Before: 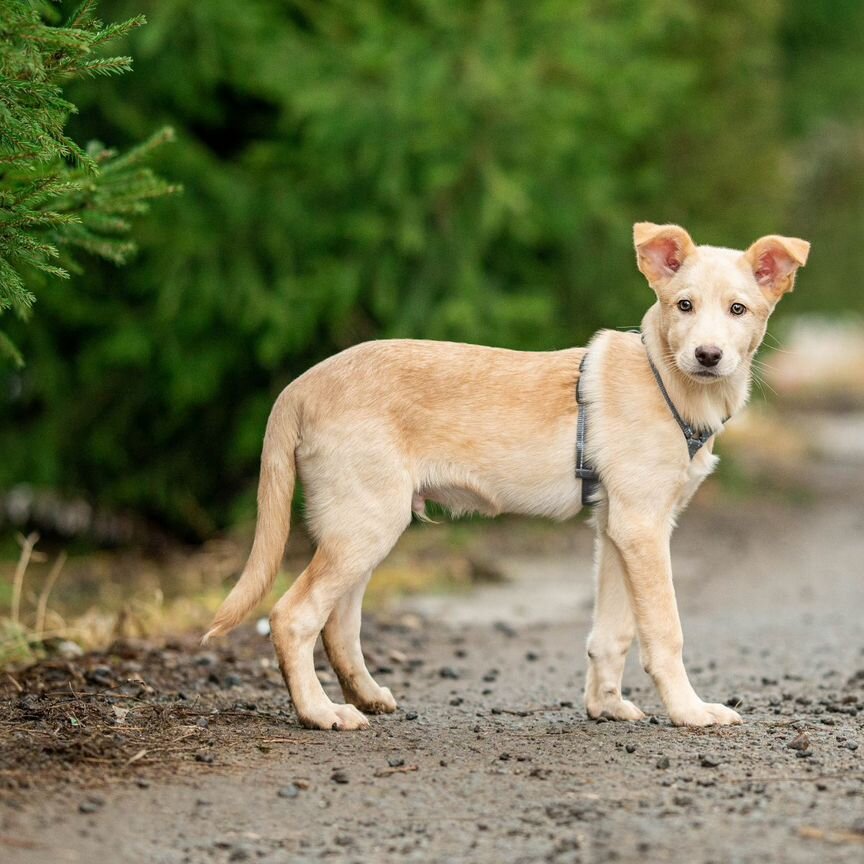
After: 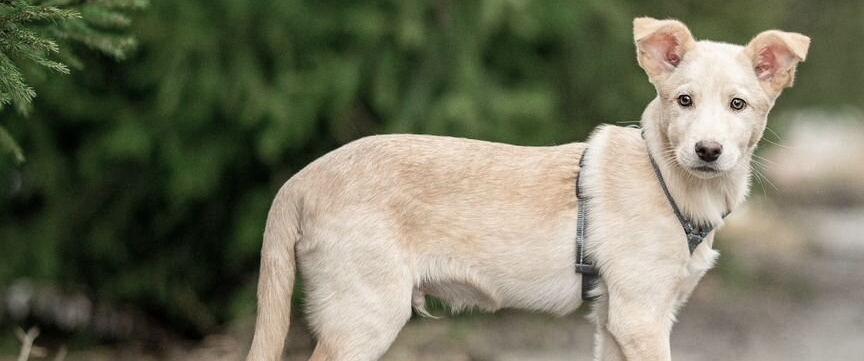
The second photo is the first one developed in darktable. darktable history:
crop and rotate: top 23.84%, bottom 34.294%
color zones: curves: ch0 [(0, 0.559) (0.153, 0.551) (0.229, 0.5) (0.429, 0.5) (0.571, 0.5) (0.714, 0.5) (0.857, 0.5) (1, 0.559)]; ch1 [(0, 0.417) (0.112, 0.336) (0.213, 0.26) (0.429, 0.34) (0.571, 0.35) (0.683, 0.331) (0.857, 0.344) (1, 0.417)]
